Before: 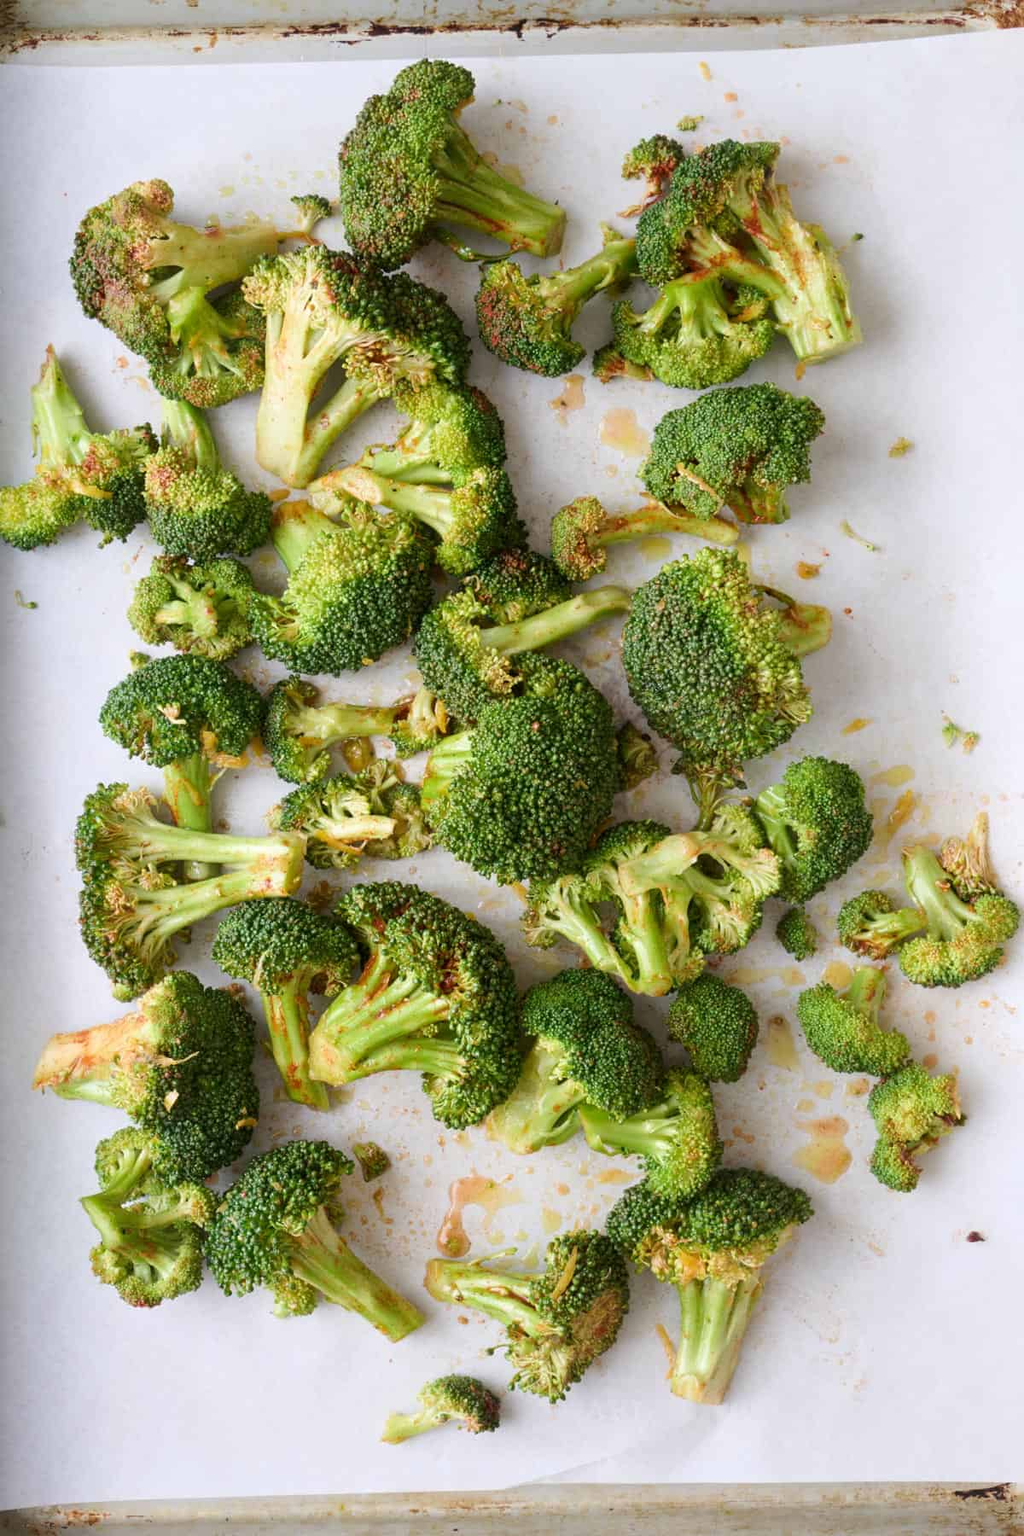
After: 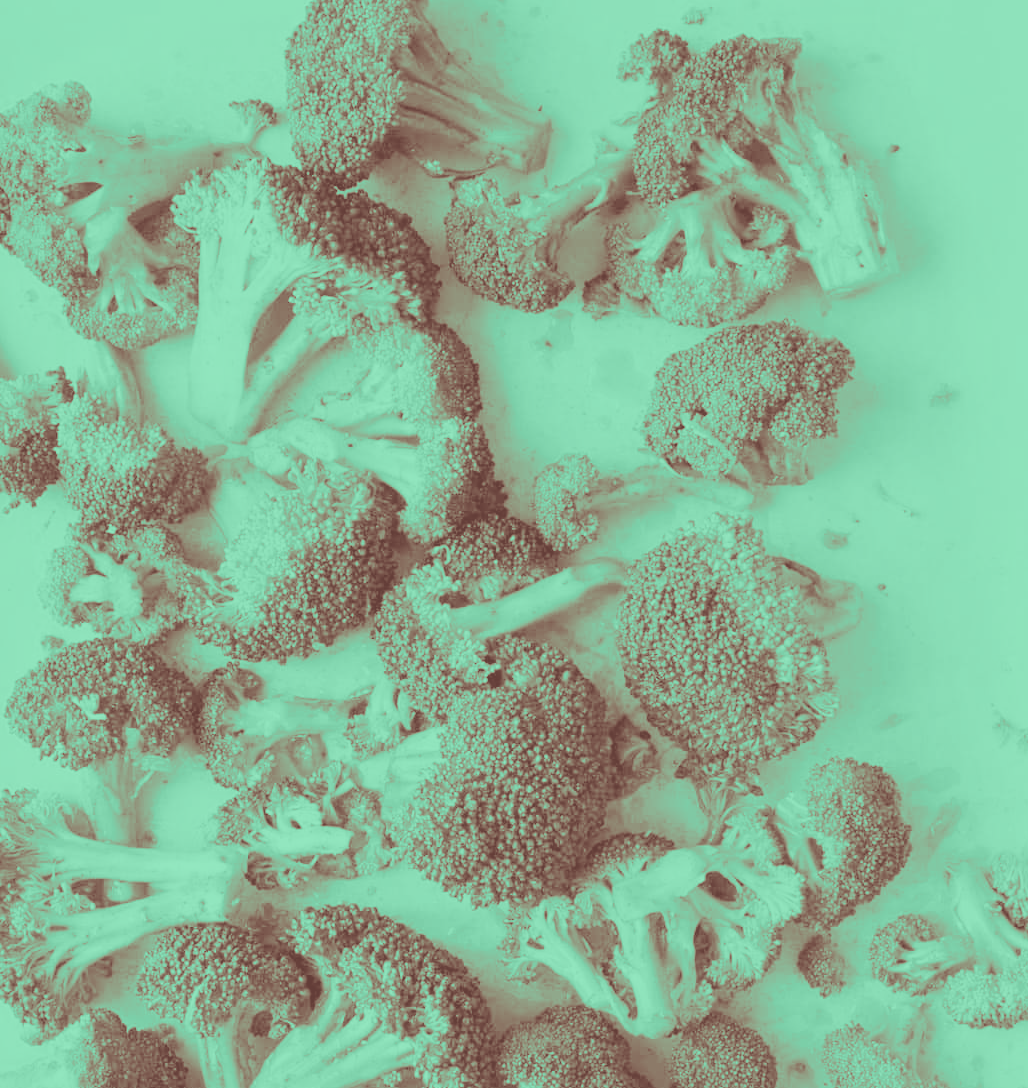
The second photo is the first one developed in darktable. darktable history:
split-toning: highlights › saturation 0, balance -61.83
crop and rotate: left 9.345%, top 7.22%, right 4.982%, bottom 32.331%
exposure: black level correction 0, exposure 1 EV, compensate exposure bias true, compensate highlight preservation false
colorize: hue 147.6°, saturation 65%, lightness 21.64%
levels: mode automatic, black 0.023%, white 99.97%, levels [0.062, 0.494, 0.925]
filmic rgb: black relative exposure -7.65 EV, white relative exposure 4.56 EV, hardness 3.61
